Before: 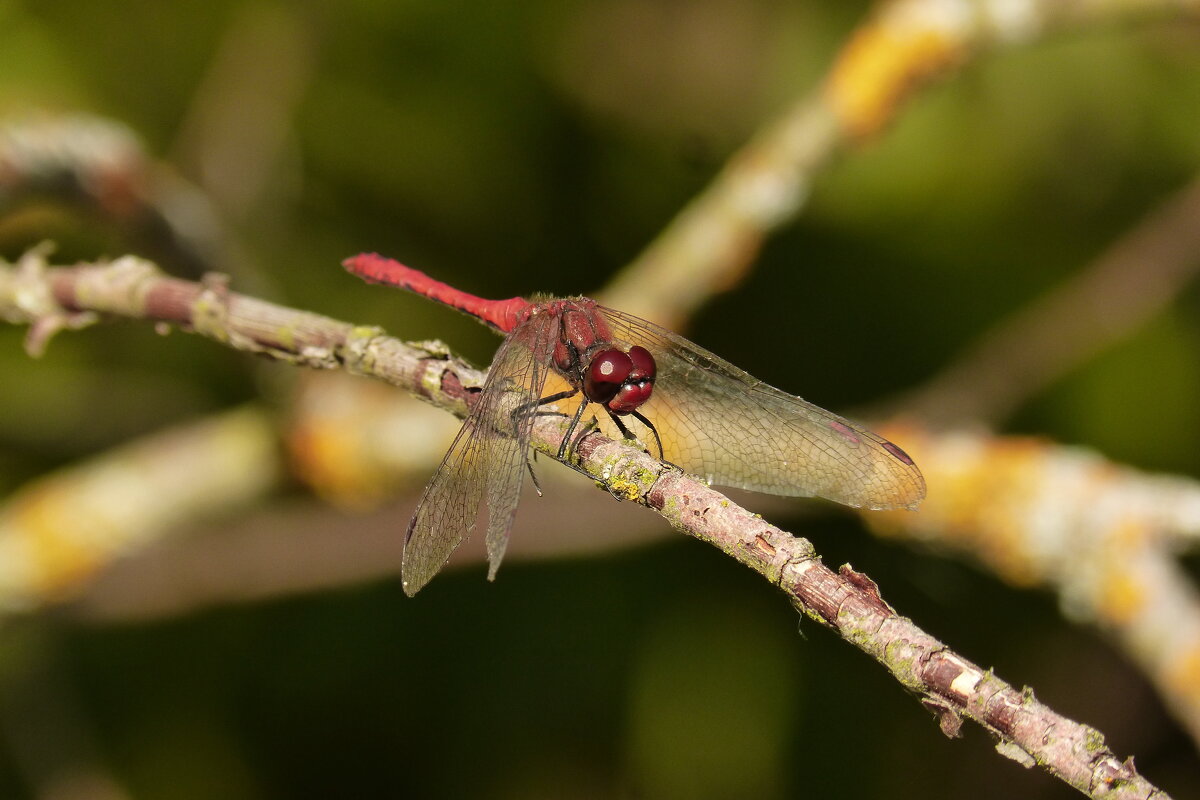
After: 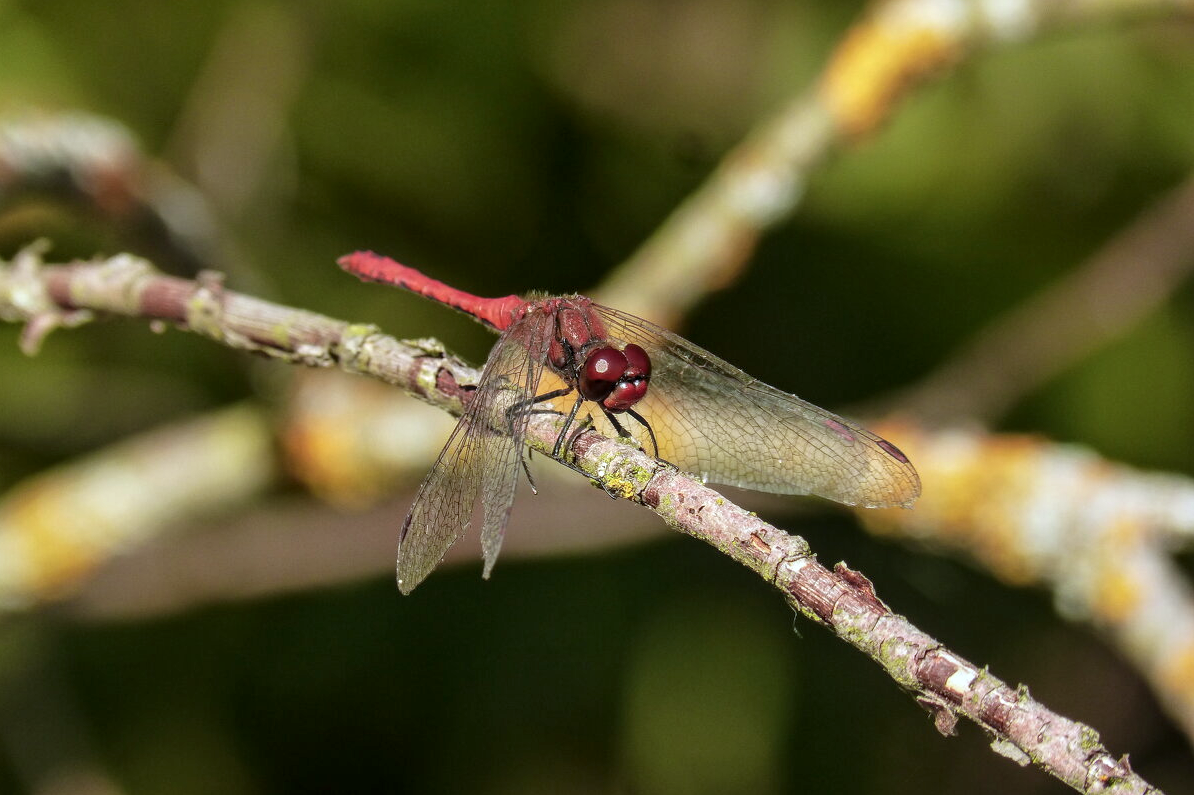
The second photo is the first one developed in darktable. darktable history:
crop and rotate: left 0.463%, top 0.294%, bottom 0.236%
local contrast: detail 130%
color calibration: x 0.37, y 0.382, temperature 4309.23 K
